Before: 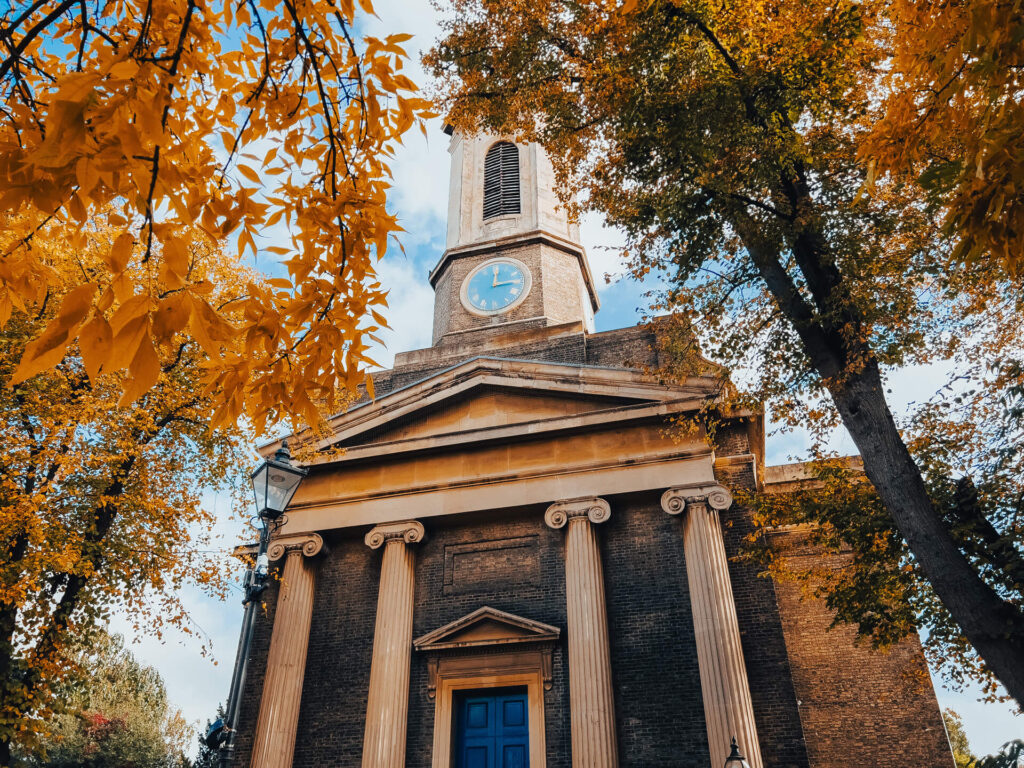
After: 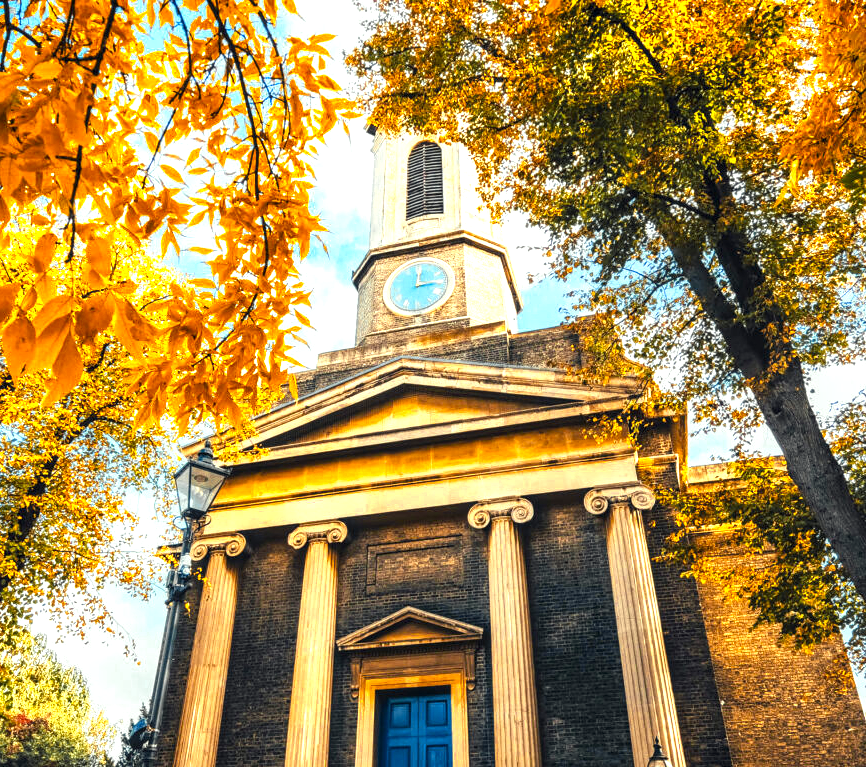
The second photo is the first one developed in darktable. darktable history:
crop: left 7.584%, right 7.824%
exposure: exposure 0.734 EV, compensate exposure bias true, compensate highlight preservation false
contrast brightness saturation: saturation 0.487
local contrast: on, module defaults
color correction: highlights a* -5.81, highlights b* 10.87
color zones: curves: ch0 [(0.004, 0.306) (0.107, 0.448) (0.252, 0.656) (0.41, 0.398) (0.595, 0.515) (0.768, 0.628)]; ch1 [(0.07, 0.323) (0.151, 0.452) (0.252, 0.608) (0.346, 0.221) (0.463, 0.189) (0.61, 0.368) (0.735, 0.395) (0.921, 0.412)]; ch2 [(0, 0.476) (0.132, 0.512) (0.243, 0.512) (0.397, 0.48) (0.522, 0.376) (0.634, 0.536) (0.761, 0.46)]
